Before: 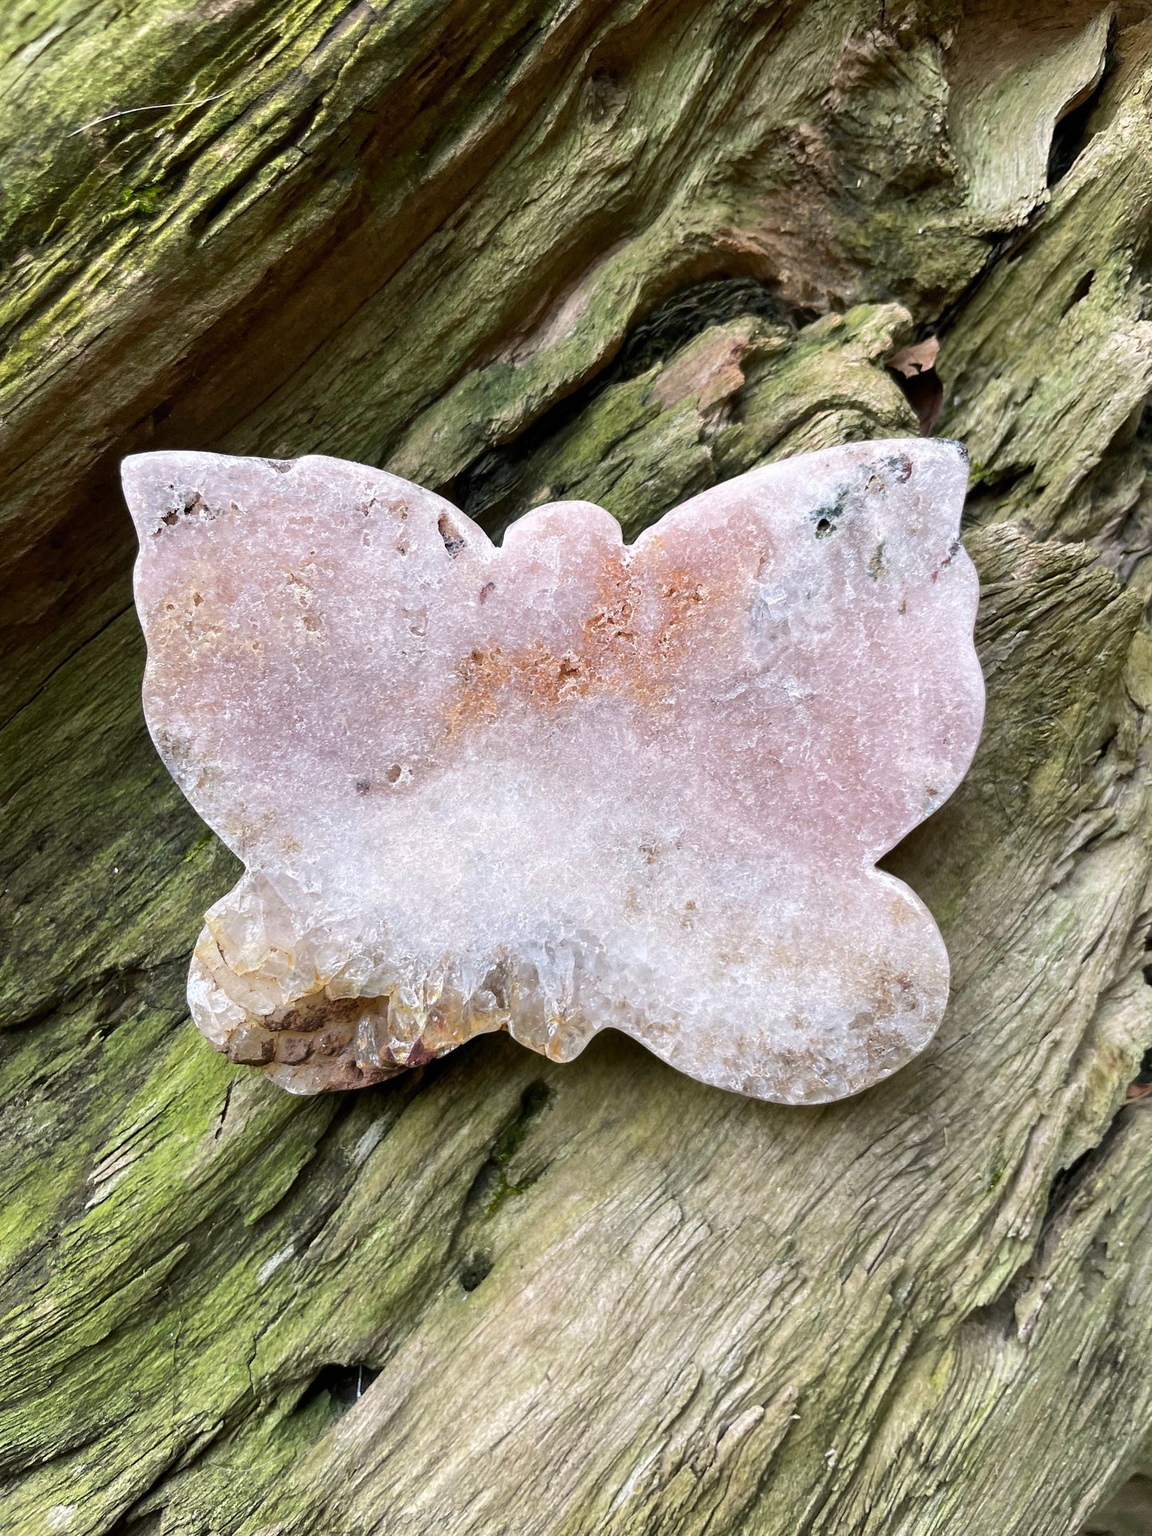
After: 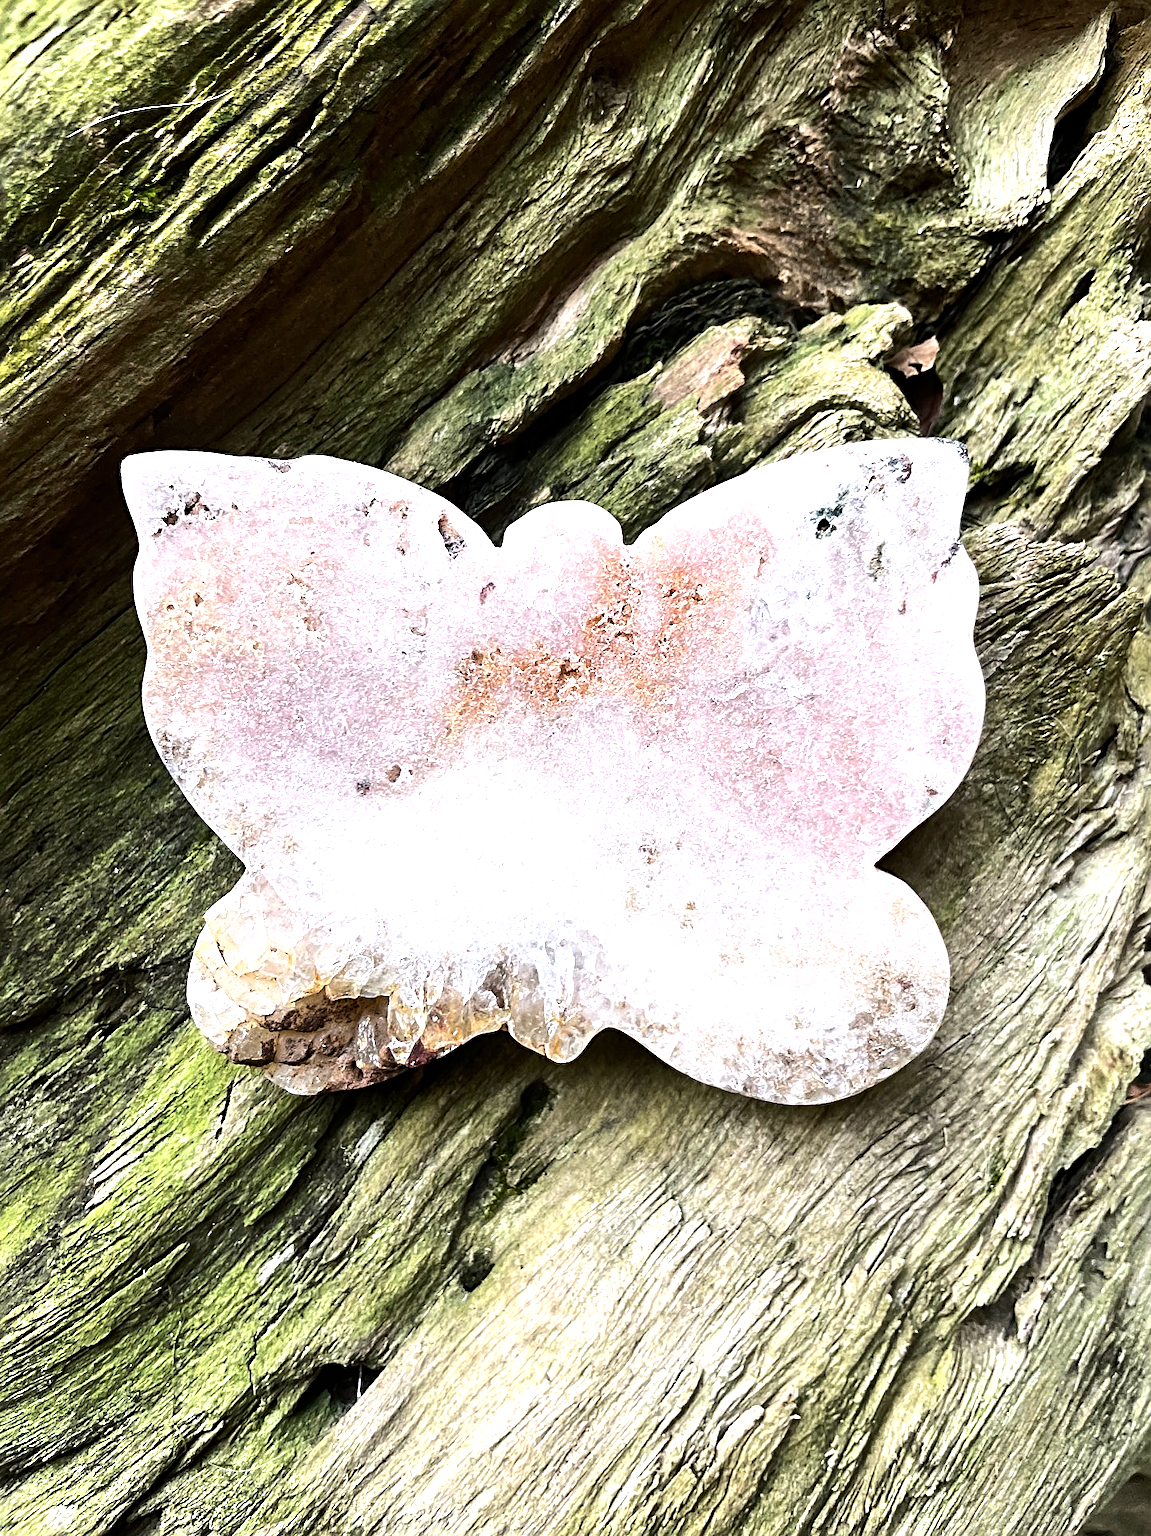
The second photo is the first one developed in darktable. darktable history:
tone equalizer: -8 EV -1.08 EV, -7 EV -1.01 EV, -6 EV -0.867 EV, -5 EV -0.578 EV, -3 EV 0.578 EV, -2 EV 0.867 EV, -1 EV 1.01 EV, +0 EV 1.08 EV, edges refinement/feathering 500, mask exposure compensation -1.57 EV, preserve details no
sharpen: radius 3.119
